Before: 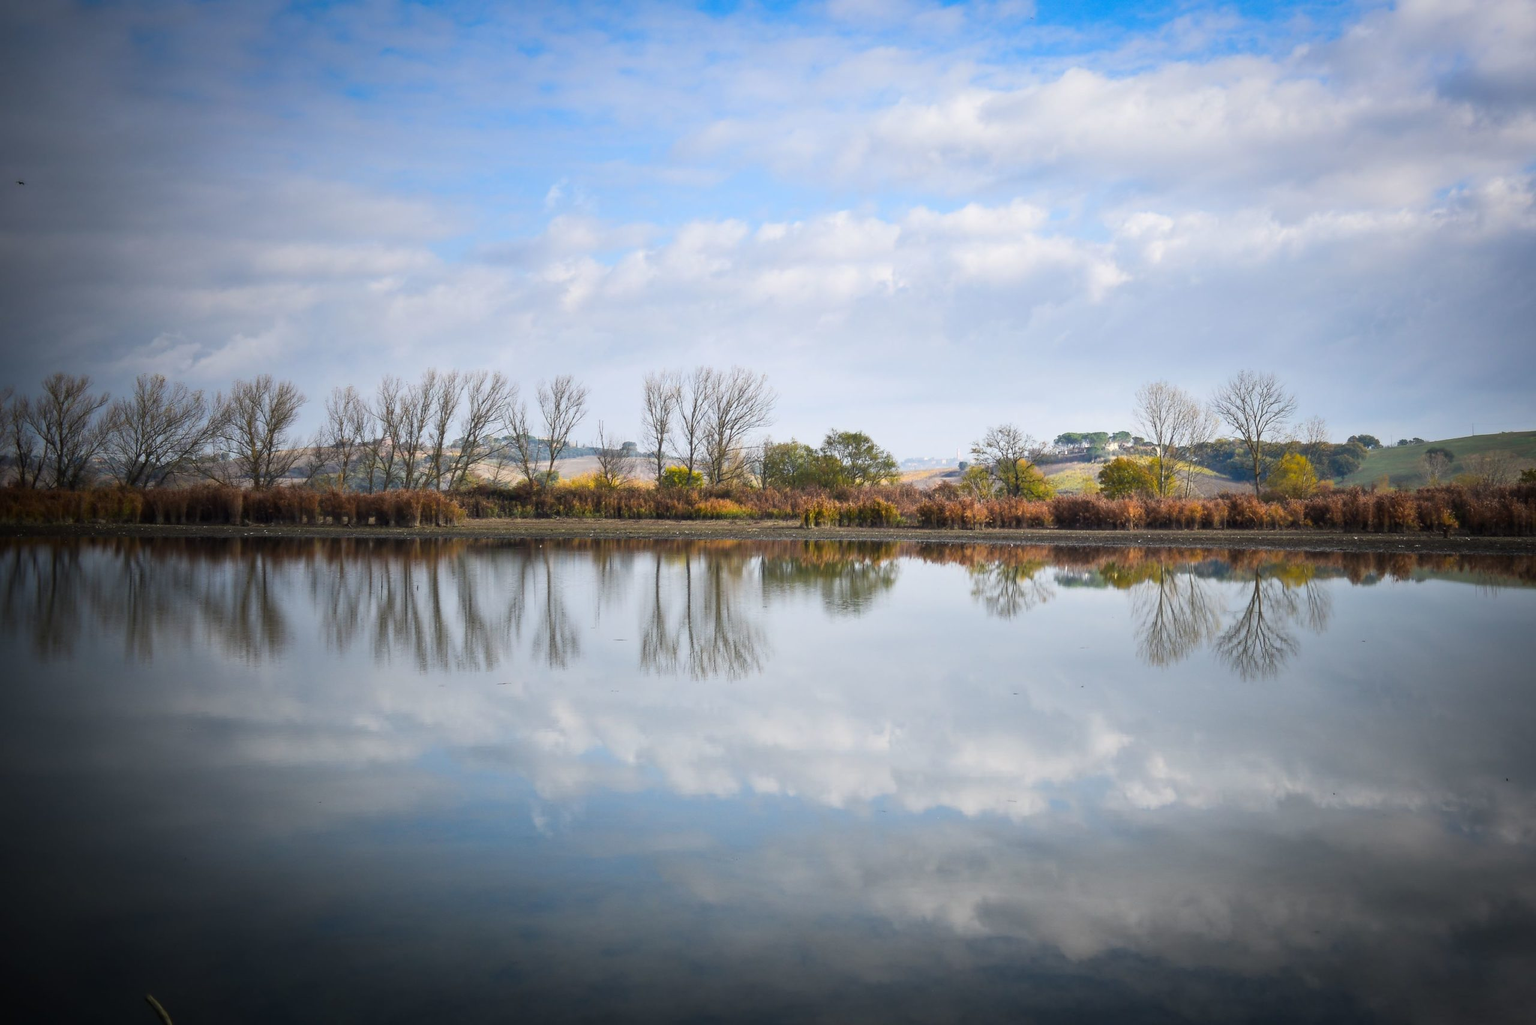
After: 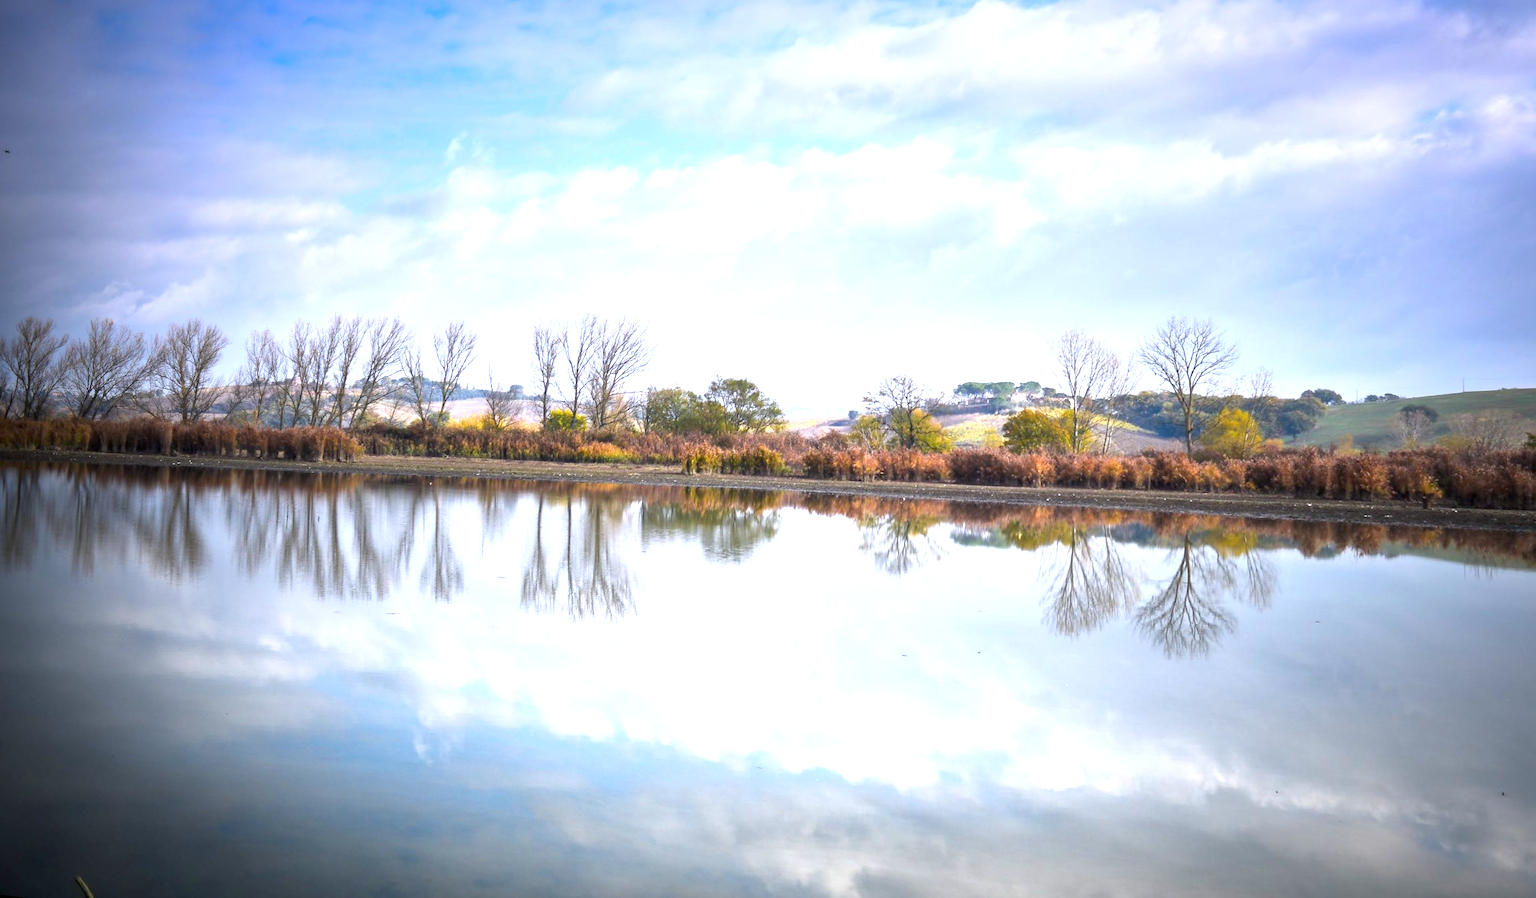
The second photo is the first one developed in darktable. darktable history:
shadows and highlights: shadows 25, highlights -25
exposure: black level correction 0.001, exposure 1.3 EV, compensate highlight preservation false
graduated density: hue 238.83°, saturation 50%
rotate and perspective: rotation 1.69°, lens shift (vertical) -0.023, lens shift (horizontal) -0.291, crop left 0.025, crop right 0.988, crop top 0.092, crop bottom 0.842
